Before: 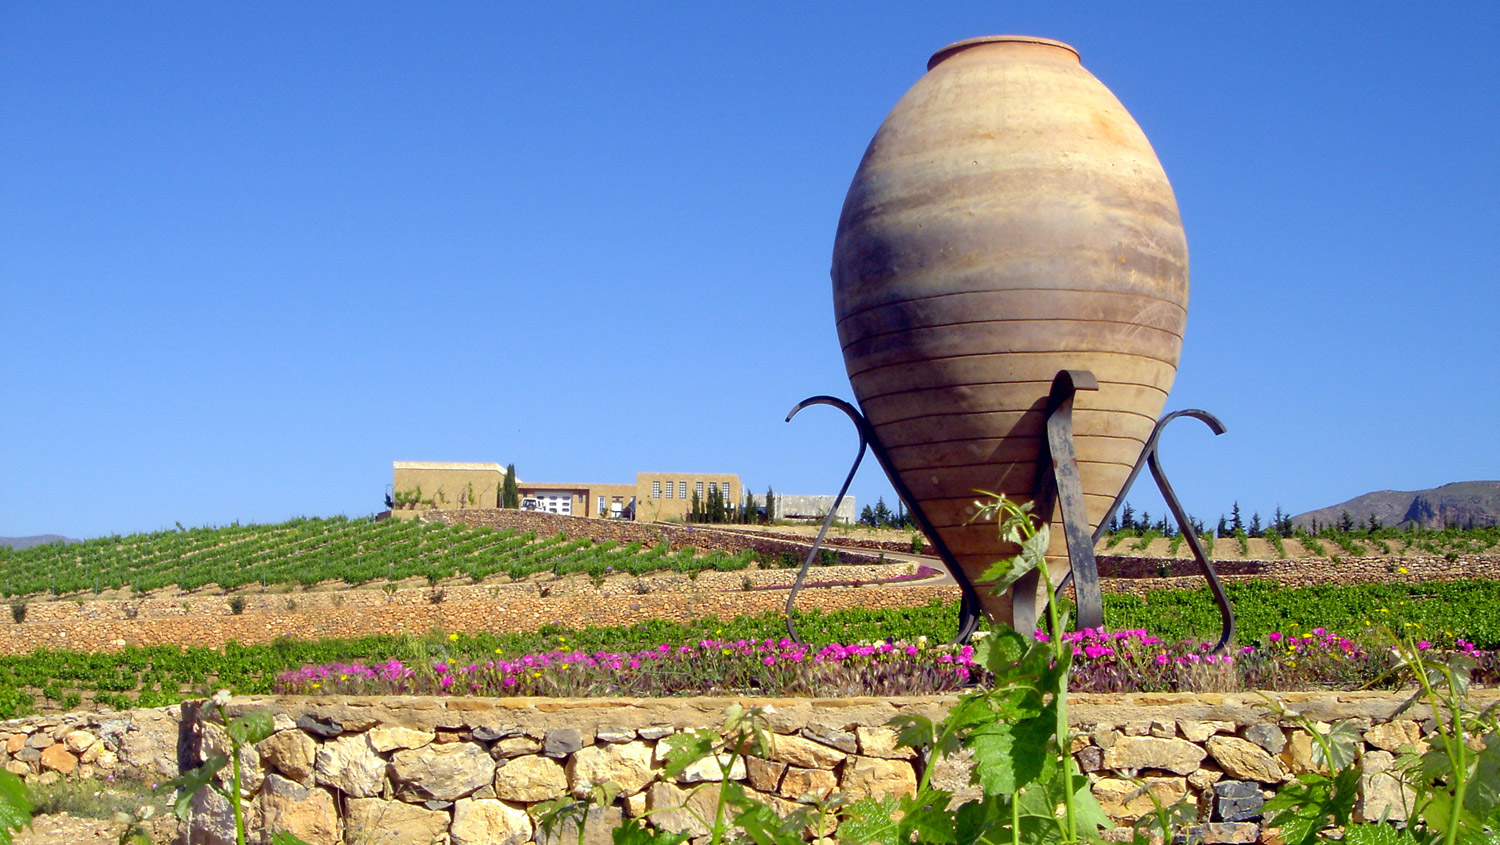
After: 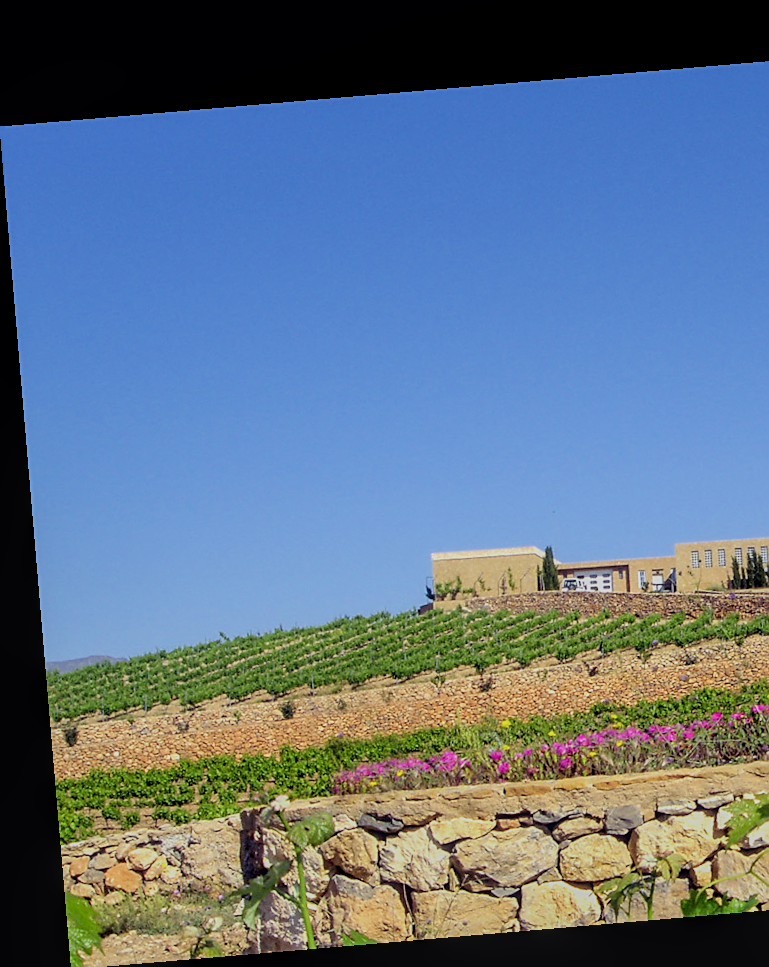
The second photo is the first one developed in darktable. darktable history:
rotate and perspective: rotation -4.86°, automatic cropping off
crop and rotate: left 0%, top 0%, right 50.845%
filmic rgb: black relative exposure -7.15 EV, white relative exposure 5.36 EV, hardness 3.02, color science v6 (2022)
haze removal: strength -0.05
local contrast: on, module defaults
sharpen: on, module defaults
